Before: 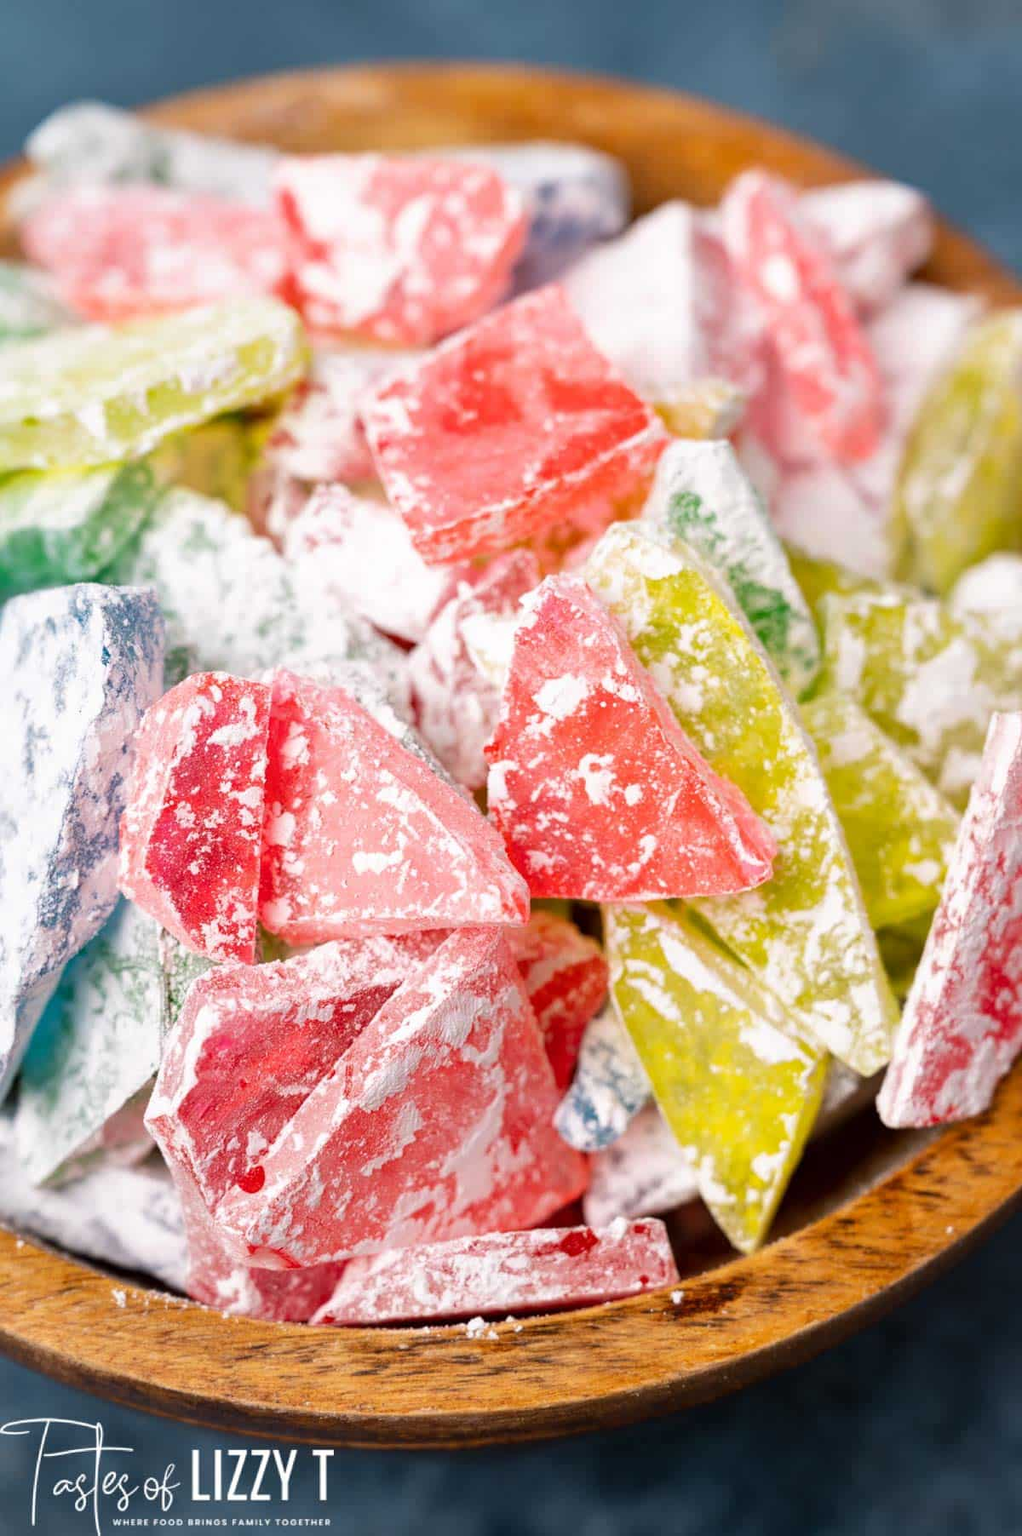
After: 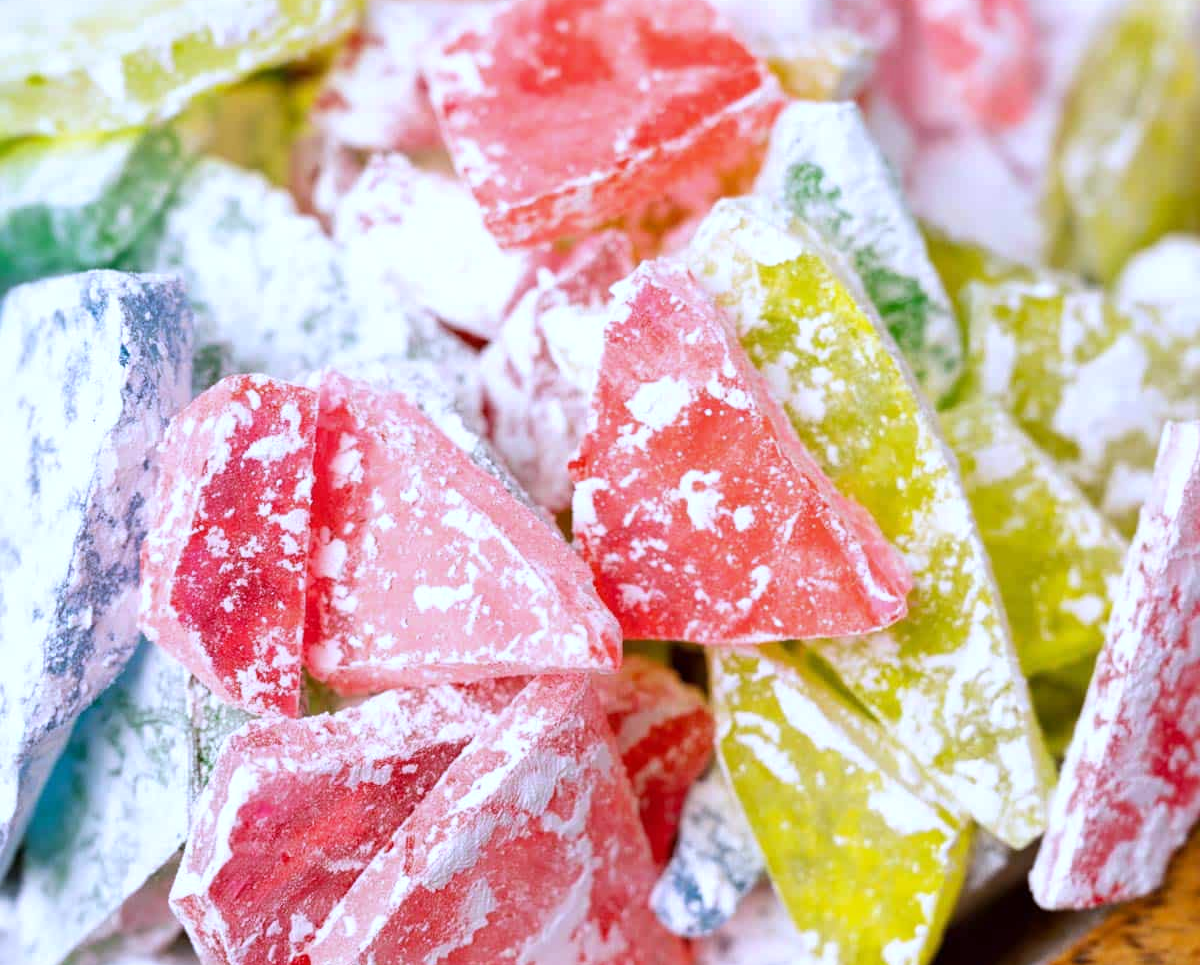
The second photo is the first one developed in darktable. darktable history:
exposure: exposure 0.02 EV
highlight reconstruction: method clip highlights, clipping threshold 0
white balance: red 0.948, green 1.02, blue 1.176
crop and rotate: top 23.043%, bottom 23.437%
